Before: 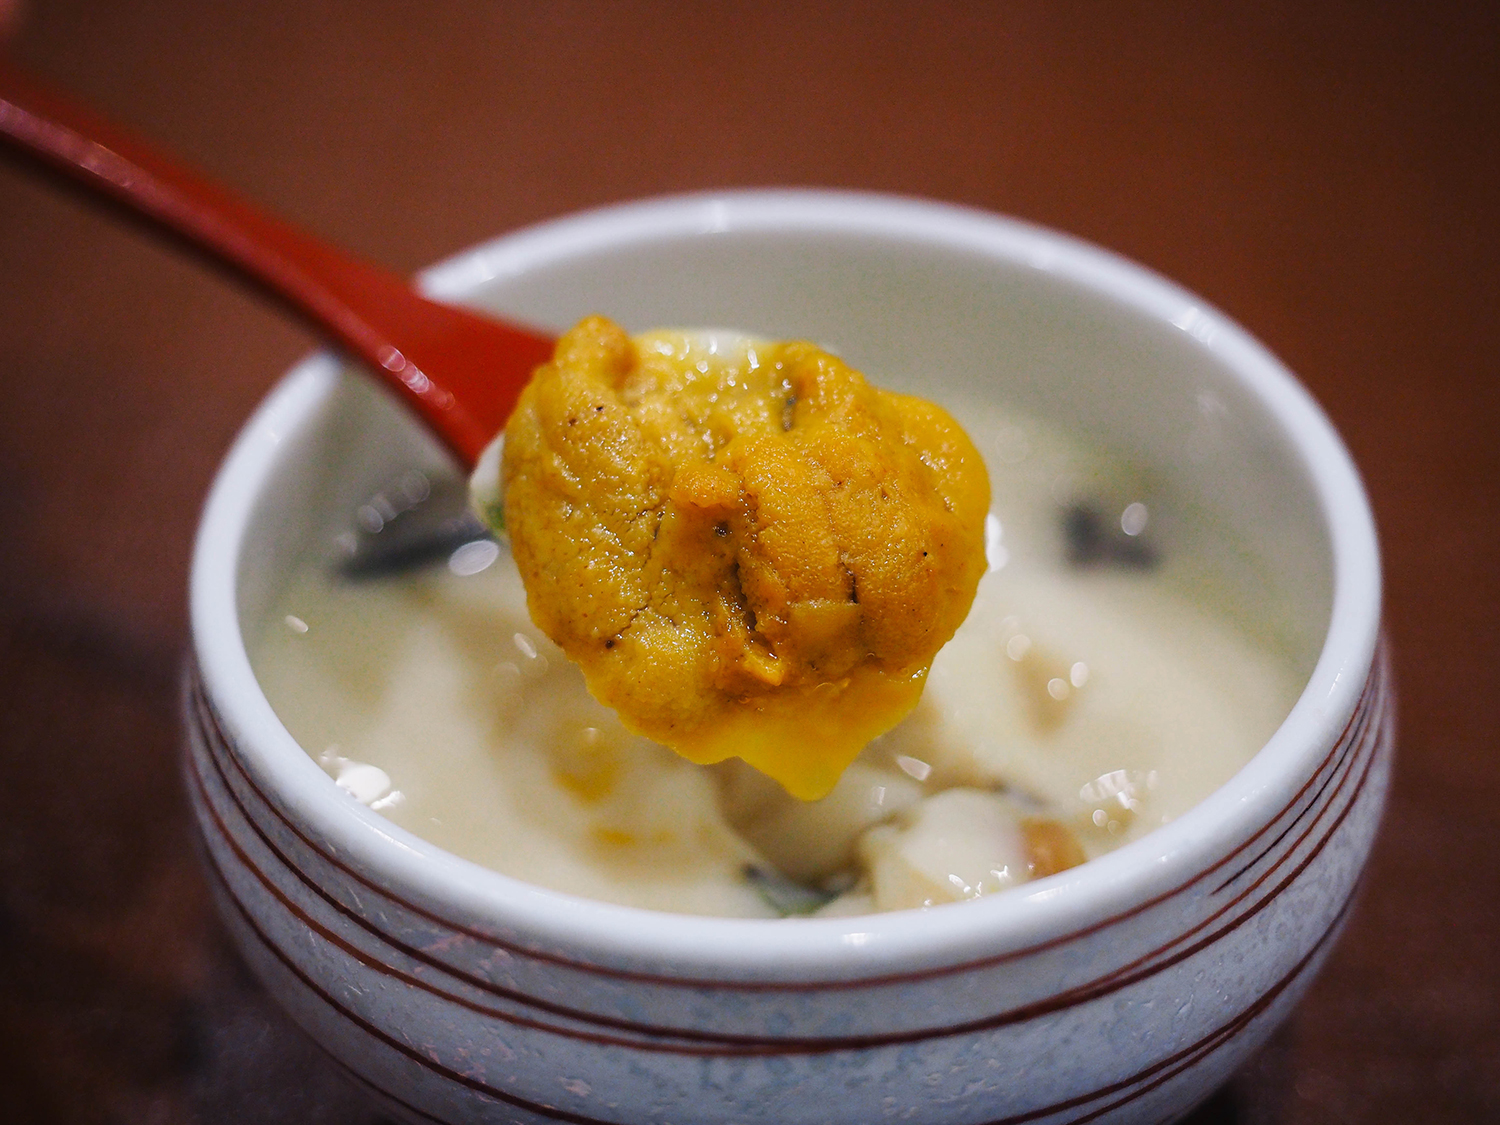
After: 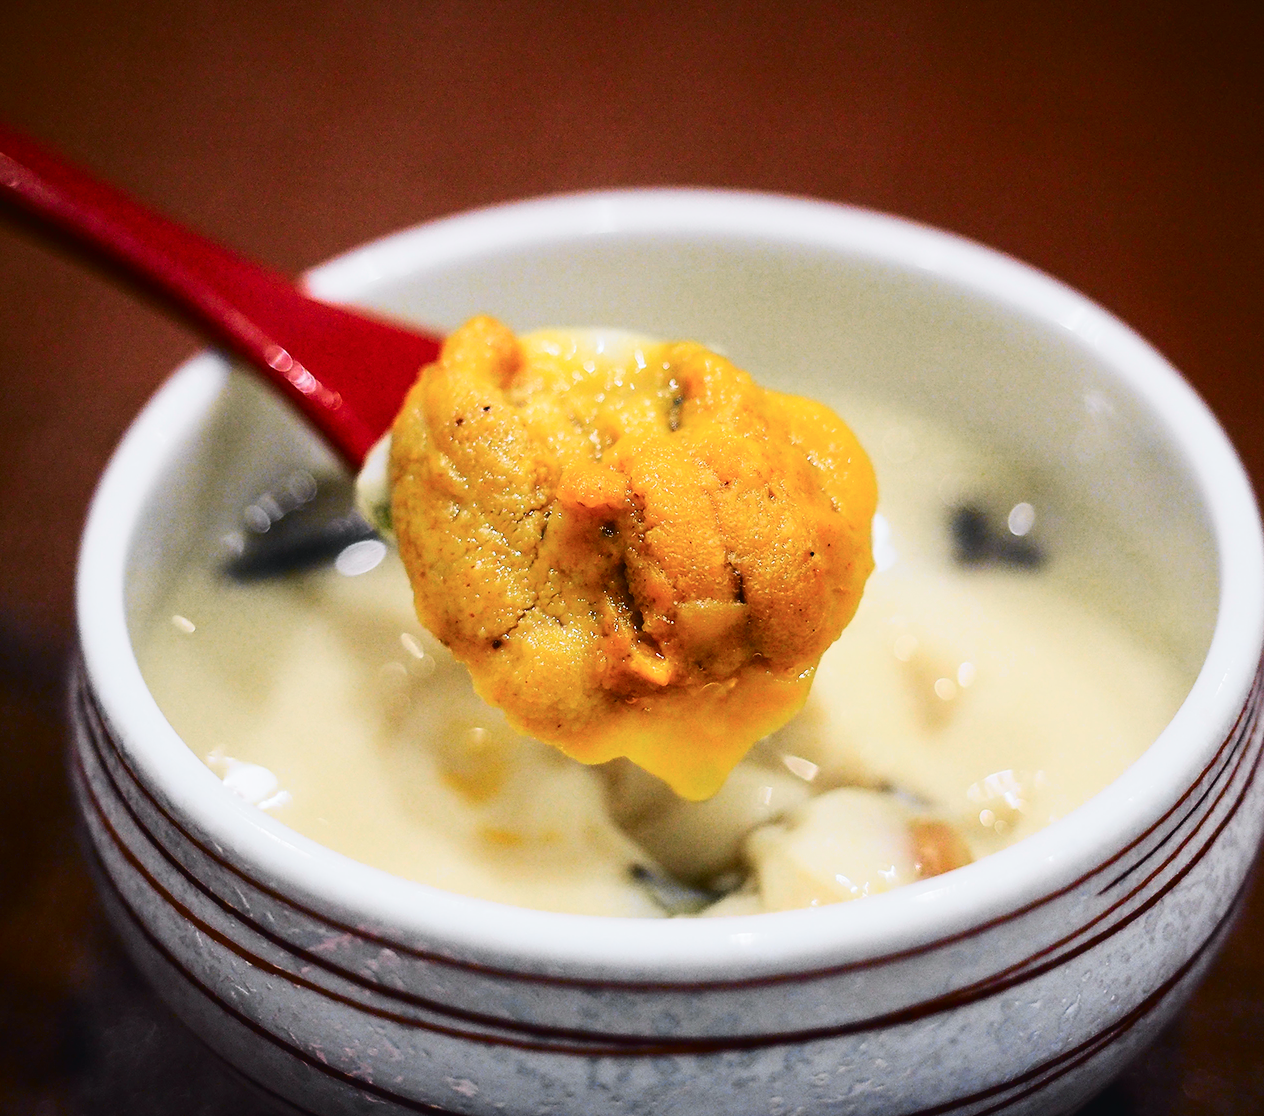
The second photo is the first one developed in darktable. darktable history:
tone curve: curves: ch0 [(0, 0.026) (0.058, 0.036) (0.246, 0.214) (0.437, 0.498) (0.55, 0.644) (0.657, 0.767) (0.822, 0.9) (1, 0.961)]; ch1 [(0, 0) (0.346, 0.307) (0.408, 0.369) (0.453, 0.457) (0.476, 0.489) (0.502, 0.498) (0.521, 0.515) (0.537, 0.531) (0.612, 0.641) (0.676, 0.728) (1, 1)]; ch2 [(0, 0) (0.346, 0.34) (0.434, 0.46) (0.485, 0.494) (0.5, 0.494) (0.511, 0.508) (0.537, 0.564) (0.579, 0.599) (0.663, 0.67) (1, 1)], color space Lab, independent channels, preserve colors none
tone equalizer: -8 EV -0.417 EV, -7 EV -0.389 EV, -6 EV -0.333 EV, -5 EV -0.222 EV, -3 EV 0.222 EV, -2 EV 0.333 EV, -1 EV 0.389 EV, +0 EV 0.417 EV, edges refinement/feathering 500, mask exposure compensation -1.57 EV, preserve details no
crop: left 7.598%, right 7.873%
